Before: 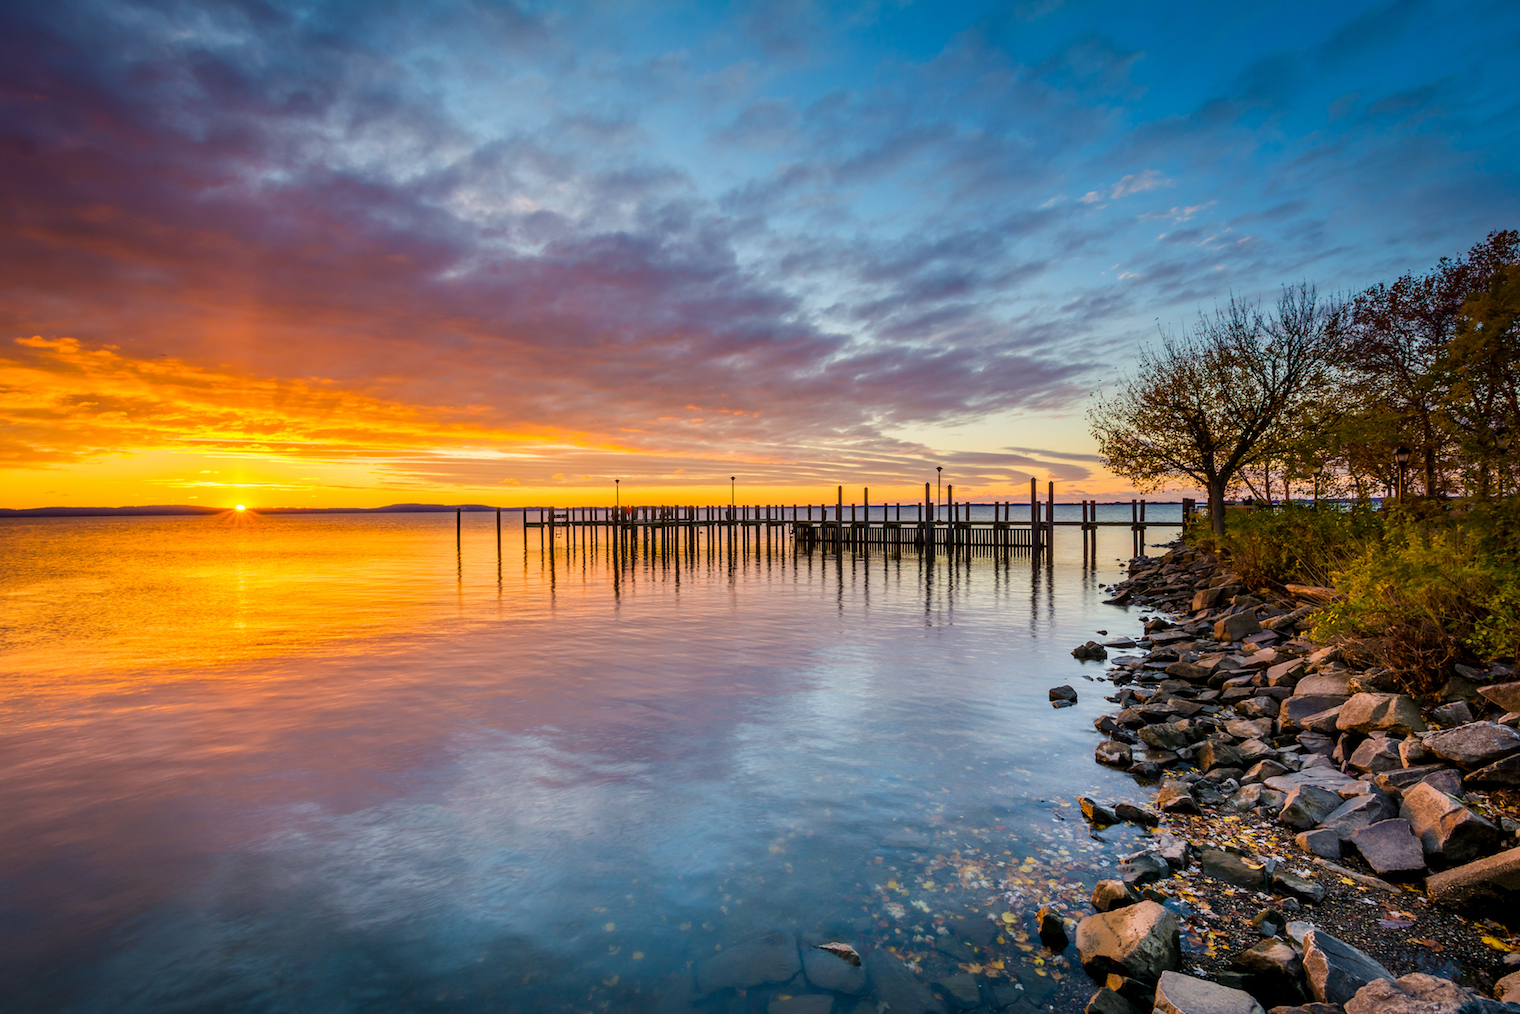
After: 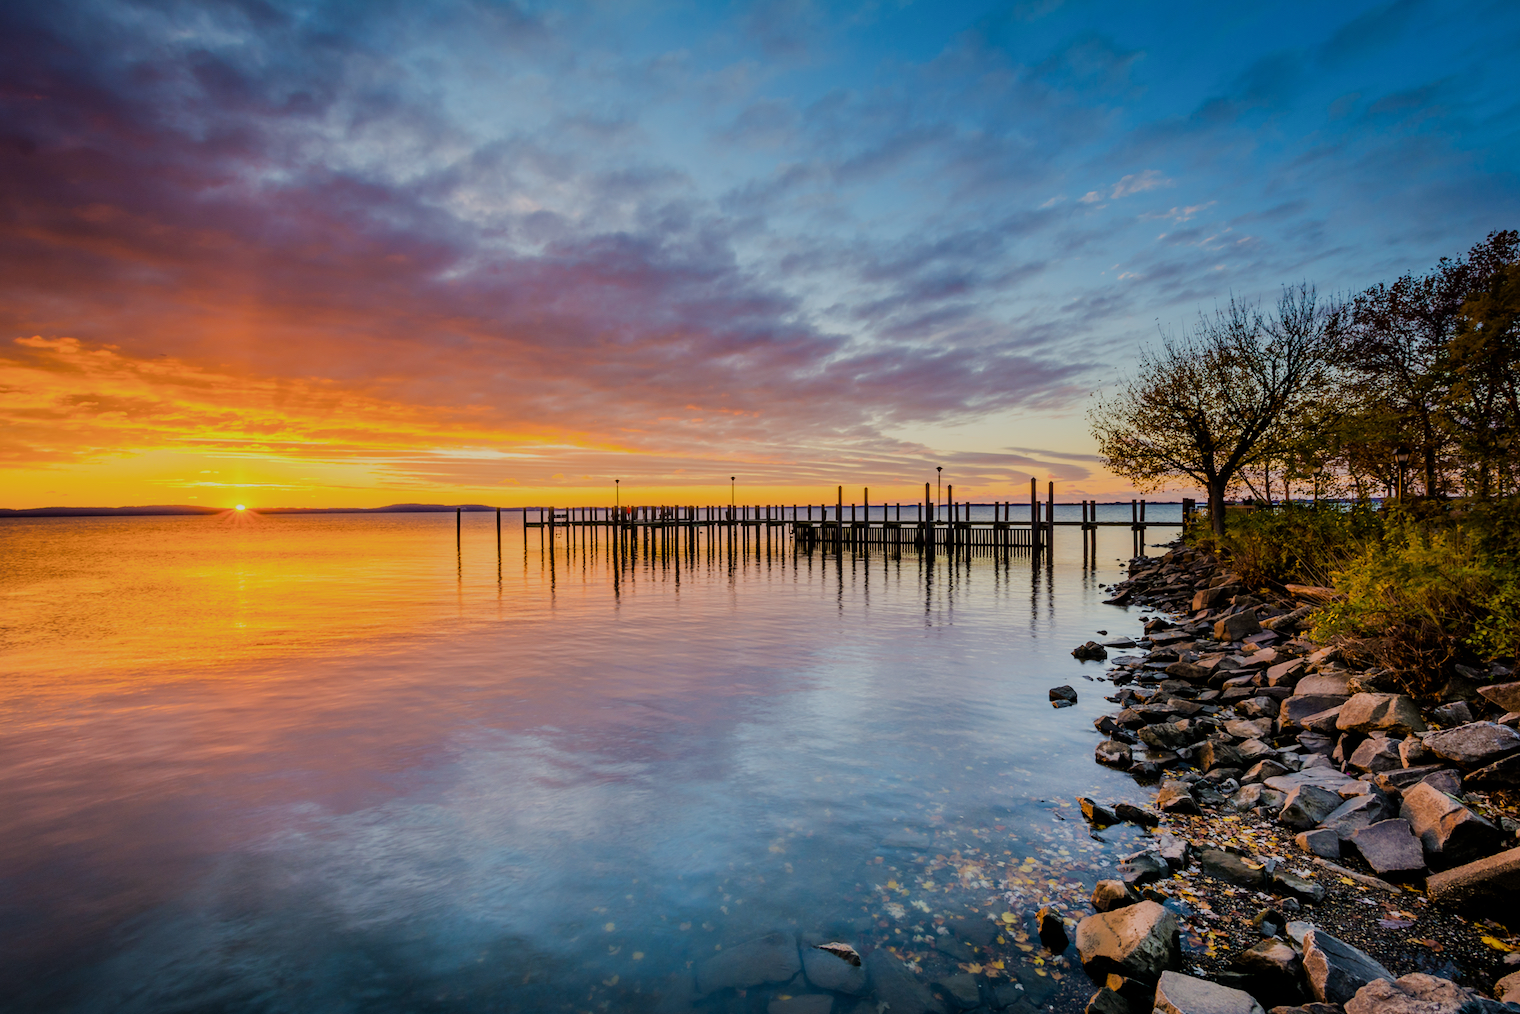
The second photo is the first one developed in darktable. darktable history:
filmic rgb: black relative exposure -8.57 EV, white relative exposure 5.53 EV, hardness 3.36, contrast 1.02
